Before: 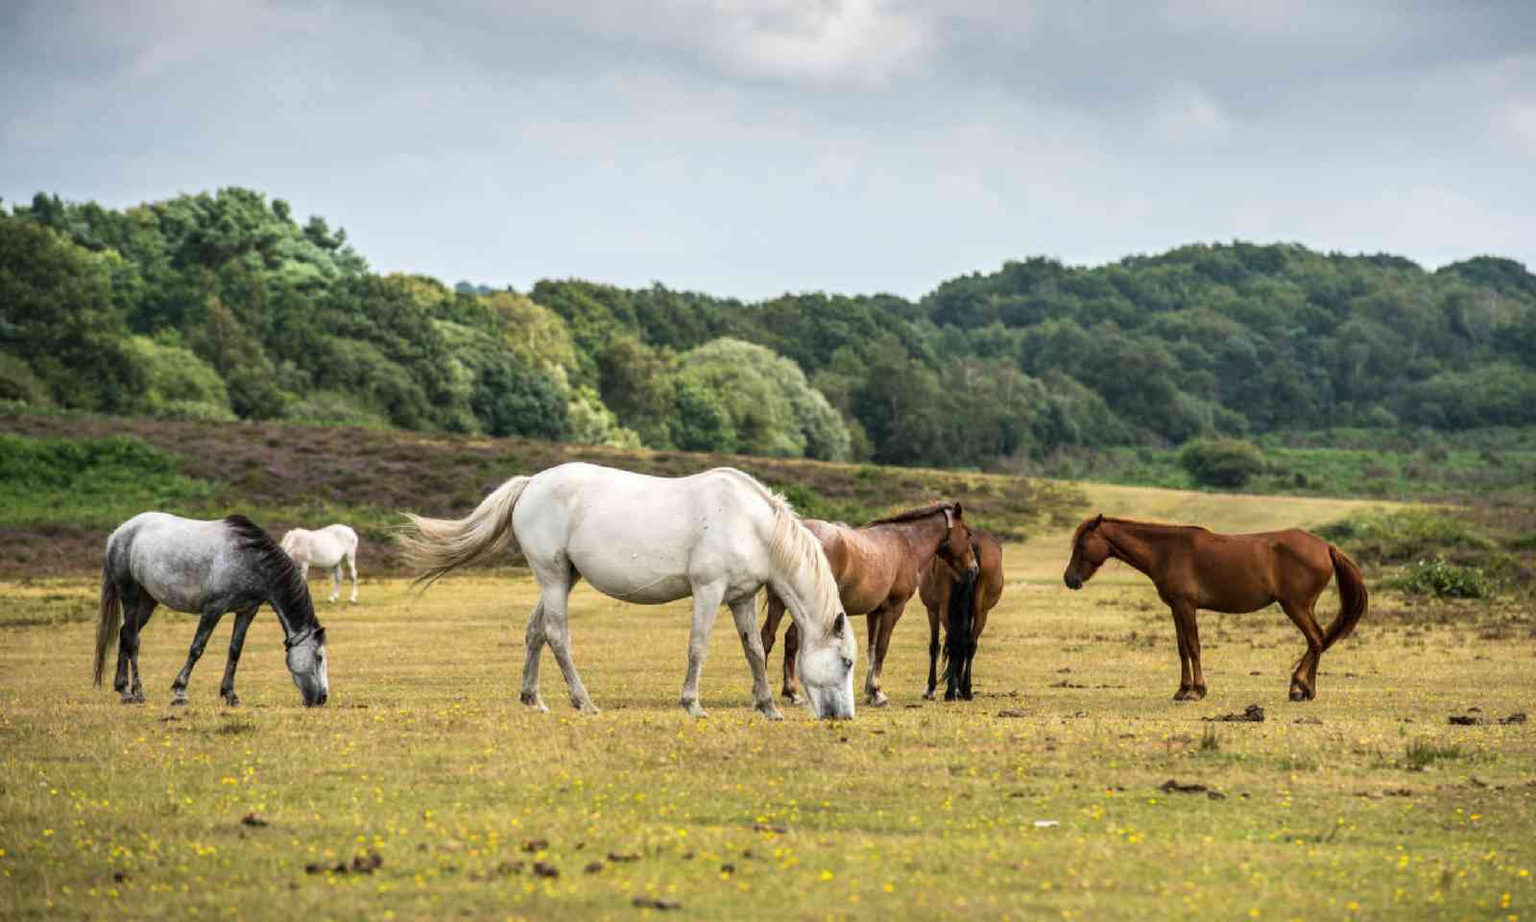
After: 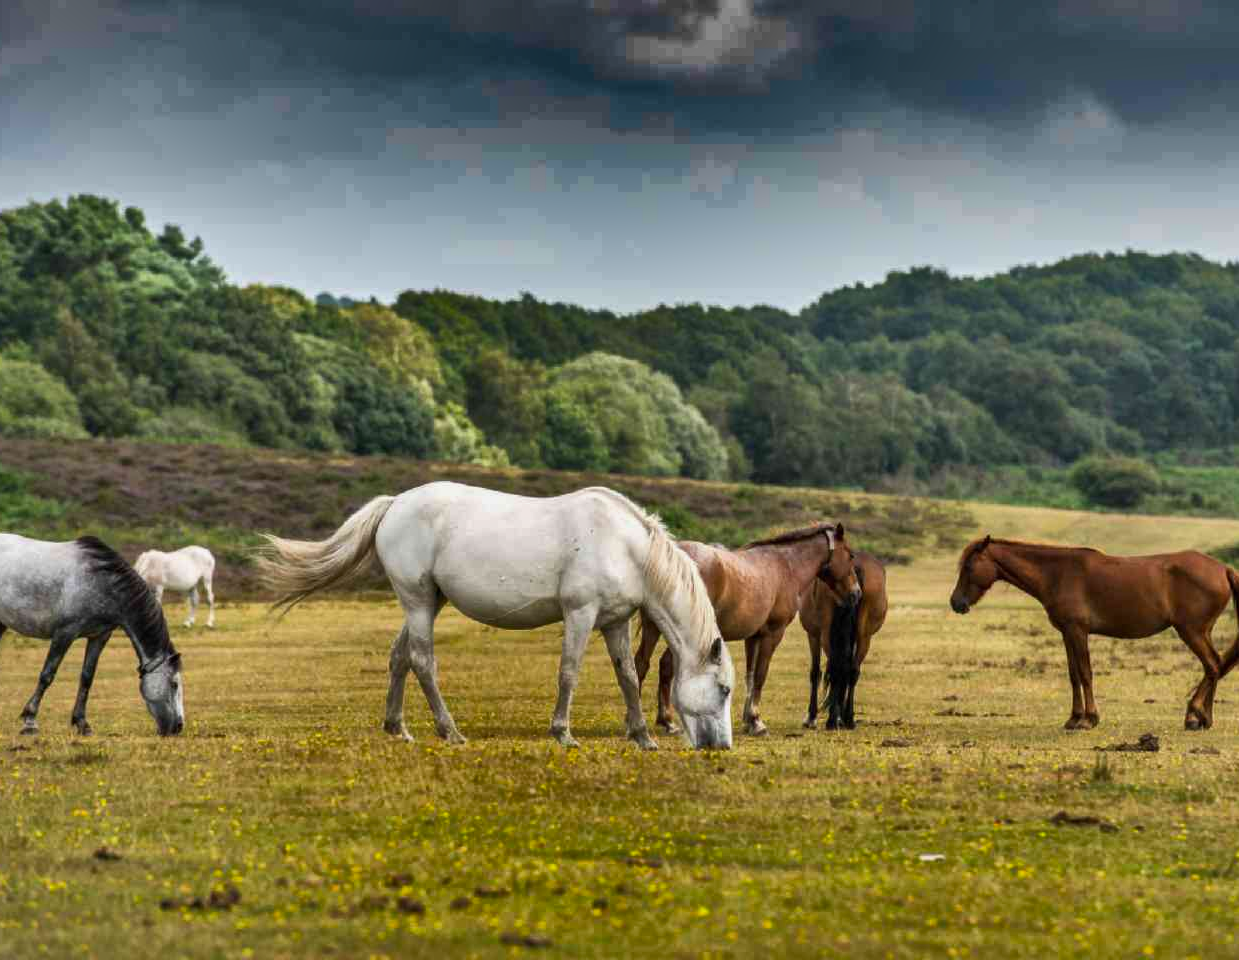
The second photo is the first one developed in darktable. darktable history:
crop: left 9.88%, right 12.664%
shadows and highlights: radius 123.98, shadows 100, white point adjustment -3, highlights -100, highlights color adjustment 89.84%, soften with gaussian
